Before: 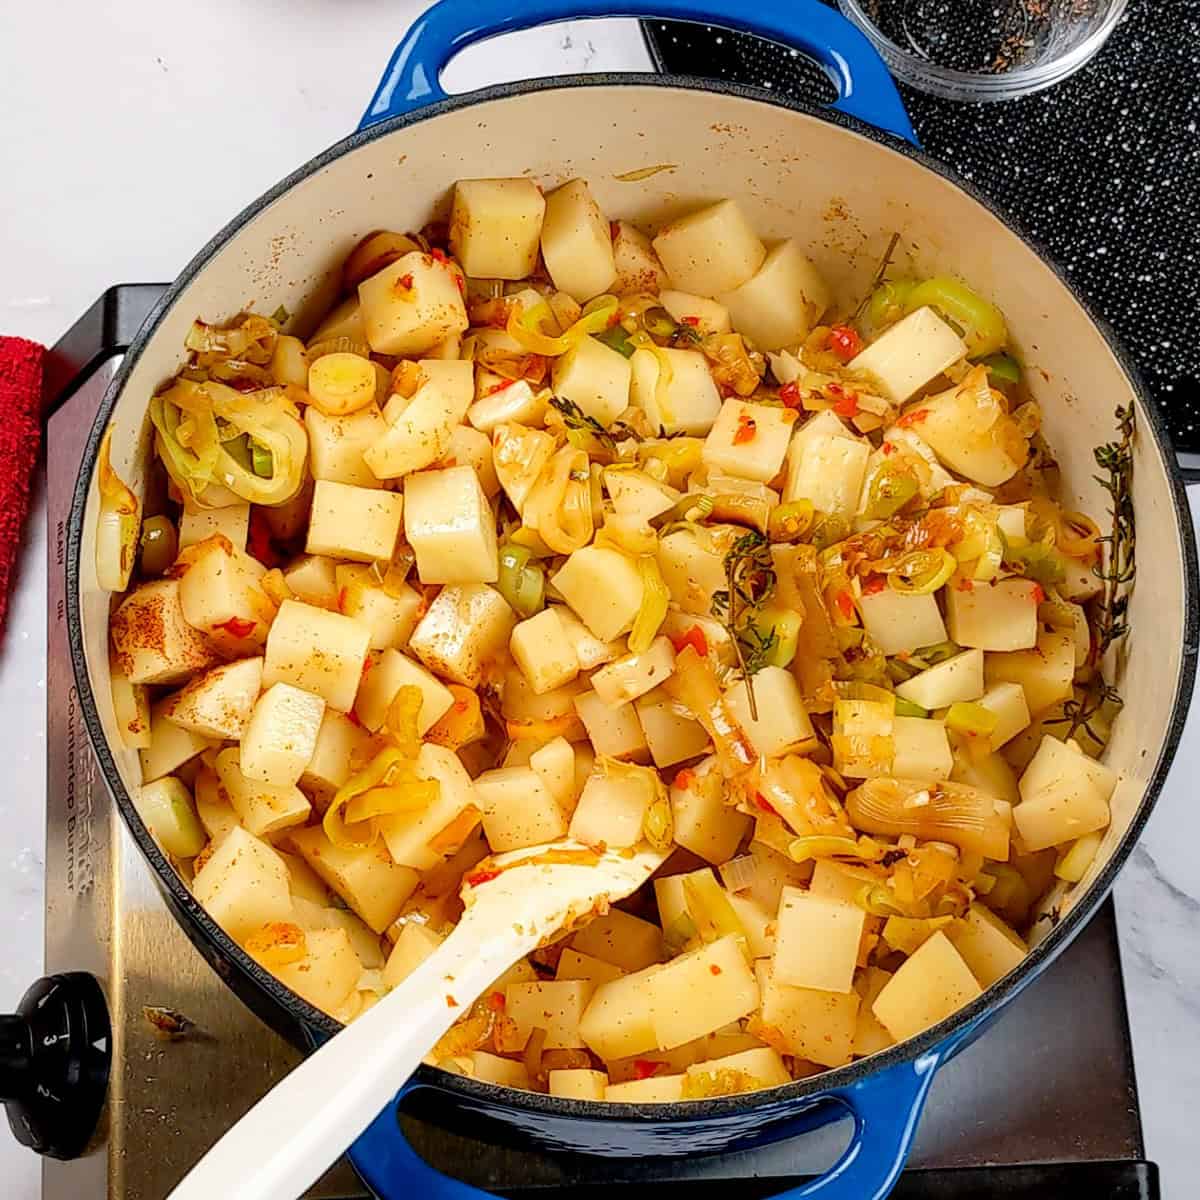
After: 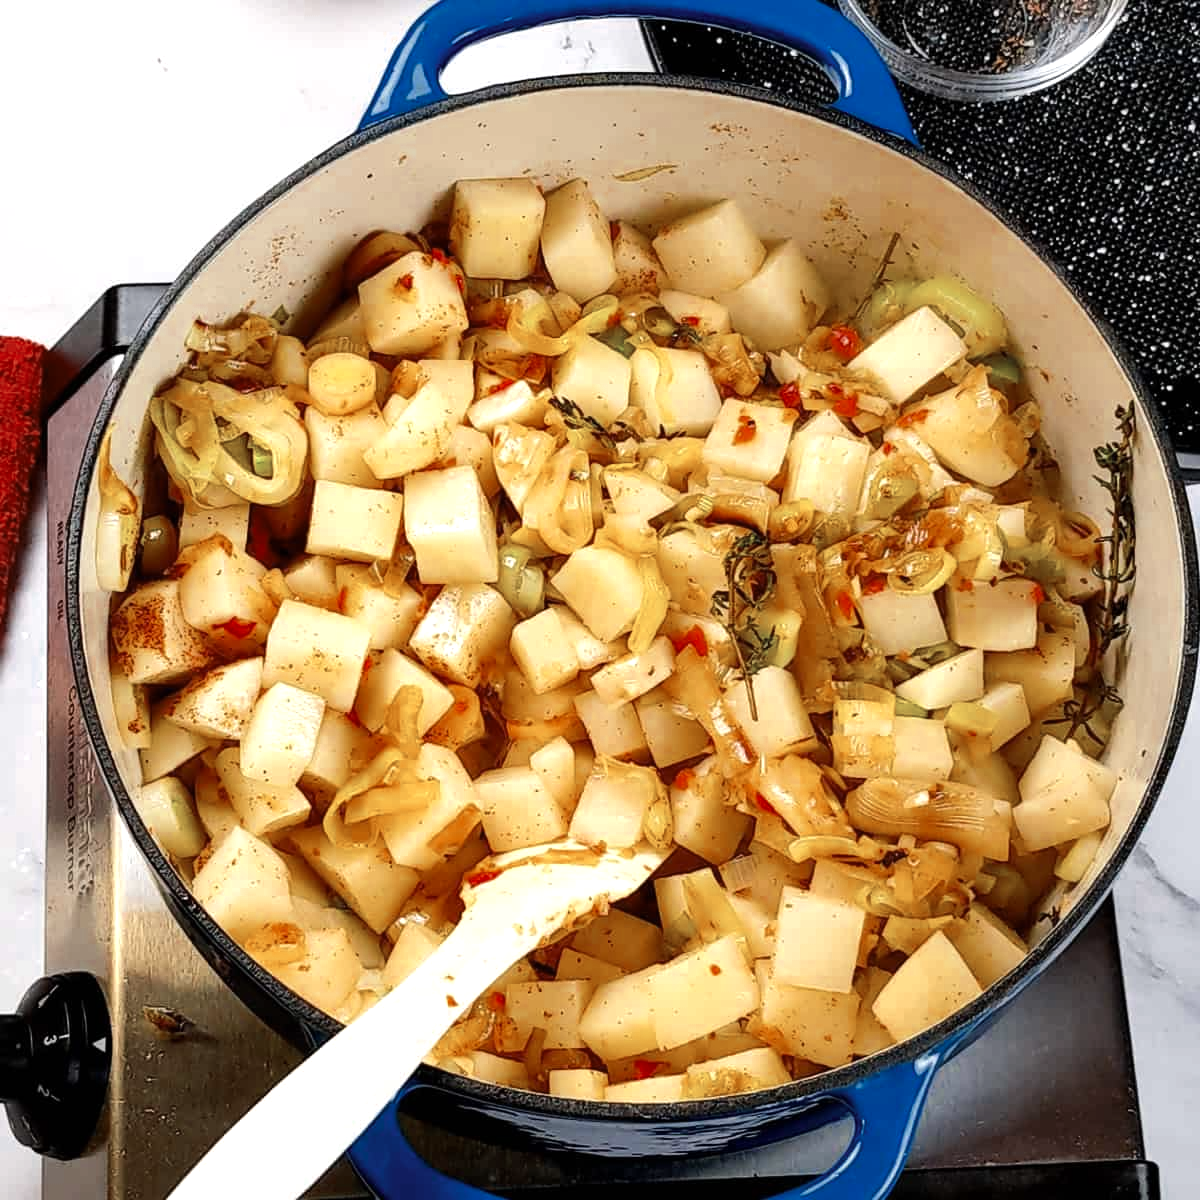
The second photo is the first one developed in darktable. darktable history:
tone equalizer: -8 EV -0.417 EV, -7 EV -0.389 EV, -6 EV -0.333 EV, -5 EV -0.222 EV, -3 EV 0.222 EV, -2 EV 0.333 EV, -1 EV 0.389 EV, +0 EV 0.417 EV, edges refinement/feathering 500, mask exposure compensation -1.57 EV, preserve details no
color zones: curves: ch0 [(0, 0.5) (0.125, 0.4) (0.25, 0.5) (0.375, 0.4) (0.5, 0.4) (0.625, 0.35) (0.75, 0.35) (0.875, 0.5)]; ch1 [(0, 0.35) (0.125, 0.45) (0.25, 0.35) (0.375, 0.35) (0.5, 0.35) (0.625, 0.35) (0.75, 0.45) (0.875, 0.35)]; ch2 [(0, 0.6) (0.125, 0.5) (0.25, 0.5) (0.375, 0.6) (0.5, 0.6) (0.625, 0.5) (0.75, 0.5) (0.875, 0.5)]
